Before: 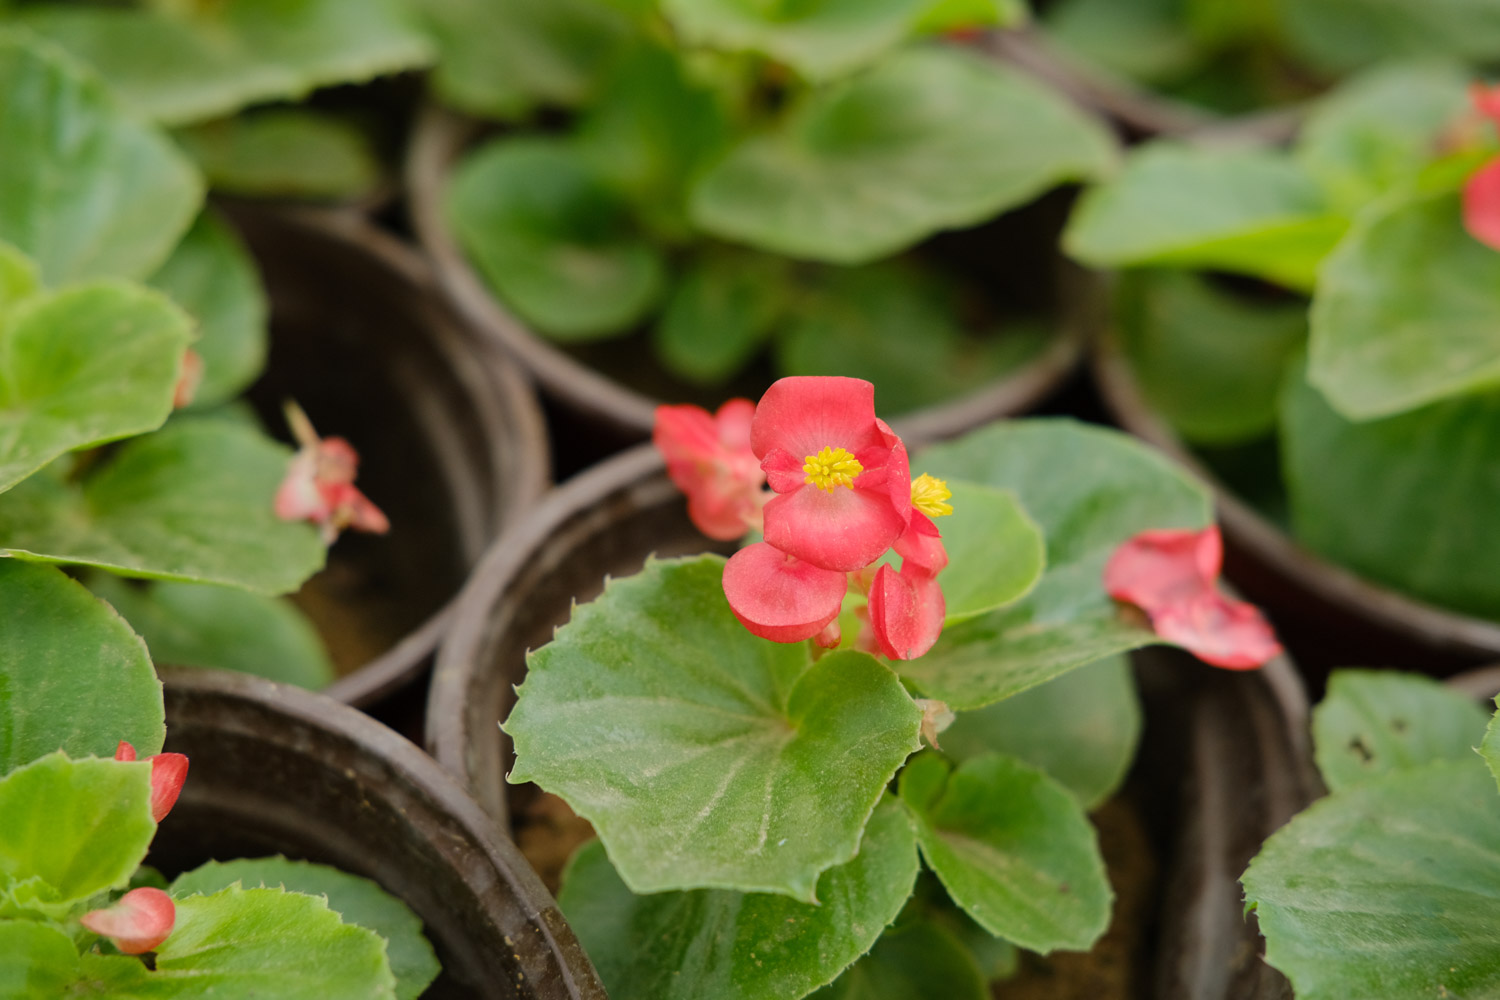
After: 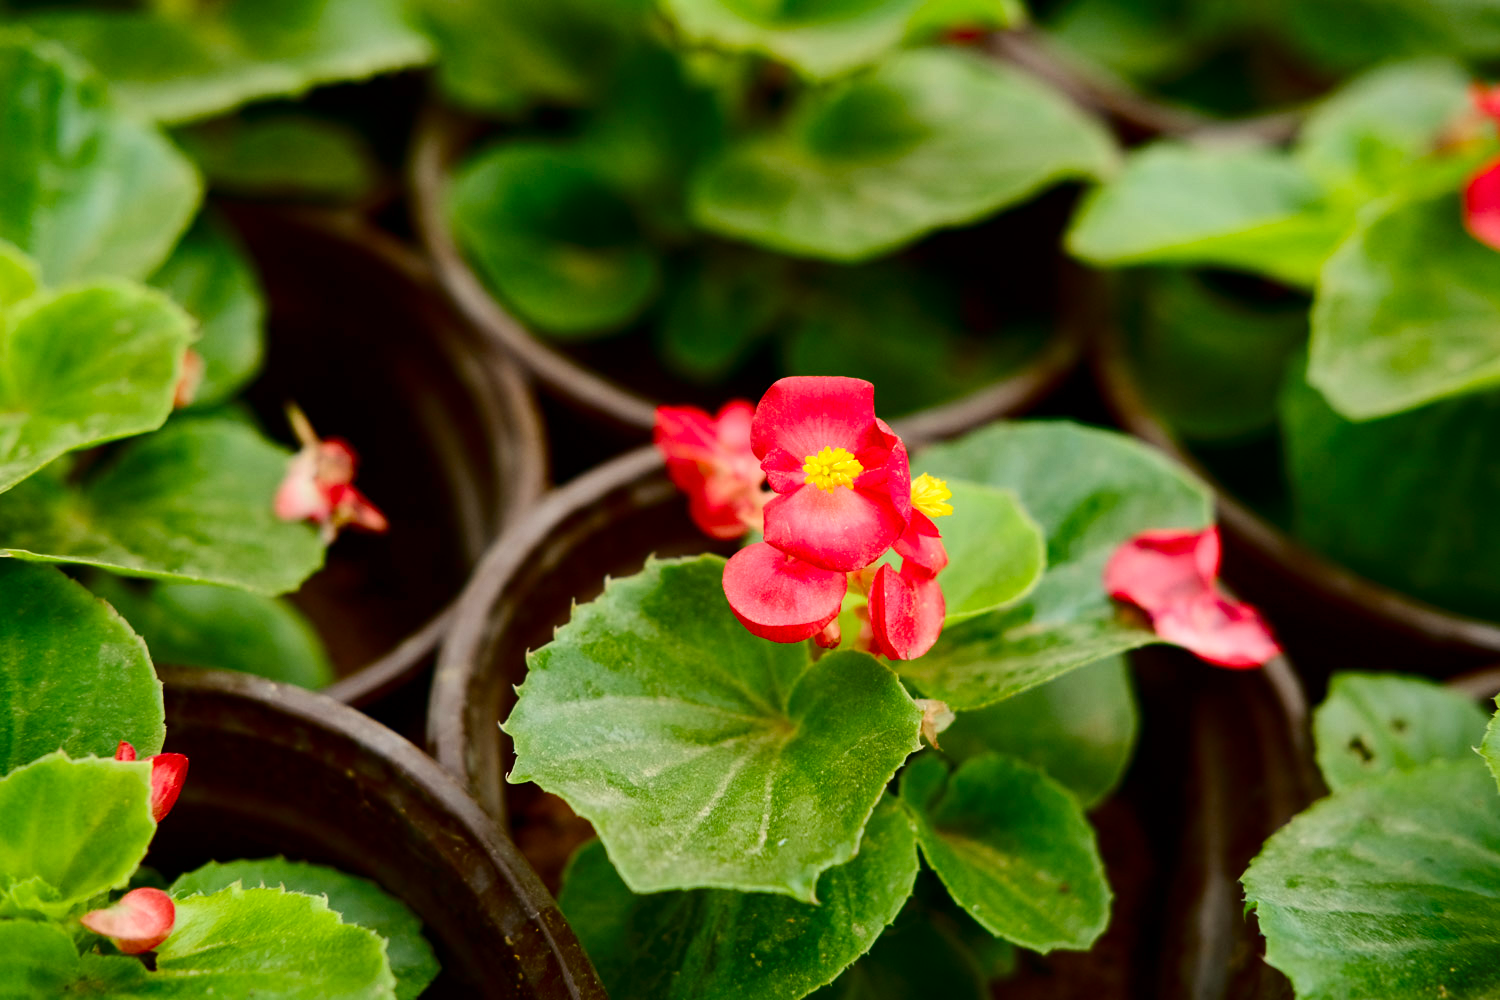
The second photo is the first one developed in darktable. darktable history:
color balance rgb: linear chroma grading › global chroma 9.826%, perceptual saturation grading › global saturation 39.677%, perceptual saturation grading › highlights -50.41%, perceptual saturation grading › shadows 30.371%, global vibrance 0.526%
contrast brightness saturation: contrast 0.24, brightness -0.236, saturation 0.14
tone equalizer: -8 EV -0.38 EV, -7 EV -0.391 EV, -6 EV -0.359 EV, -5 EV -0.183 EV, -3 EV 0.223 EV, -2 EV 0.307 EV, -1 EV 0.37 EV, +0 EV 0.404 EV, mask exposure compensation -0.488 EV
